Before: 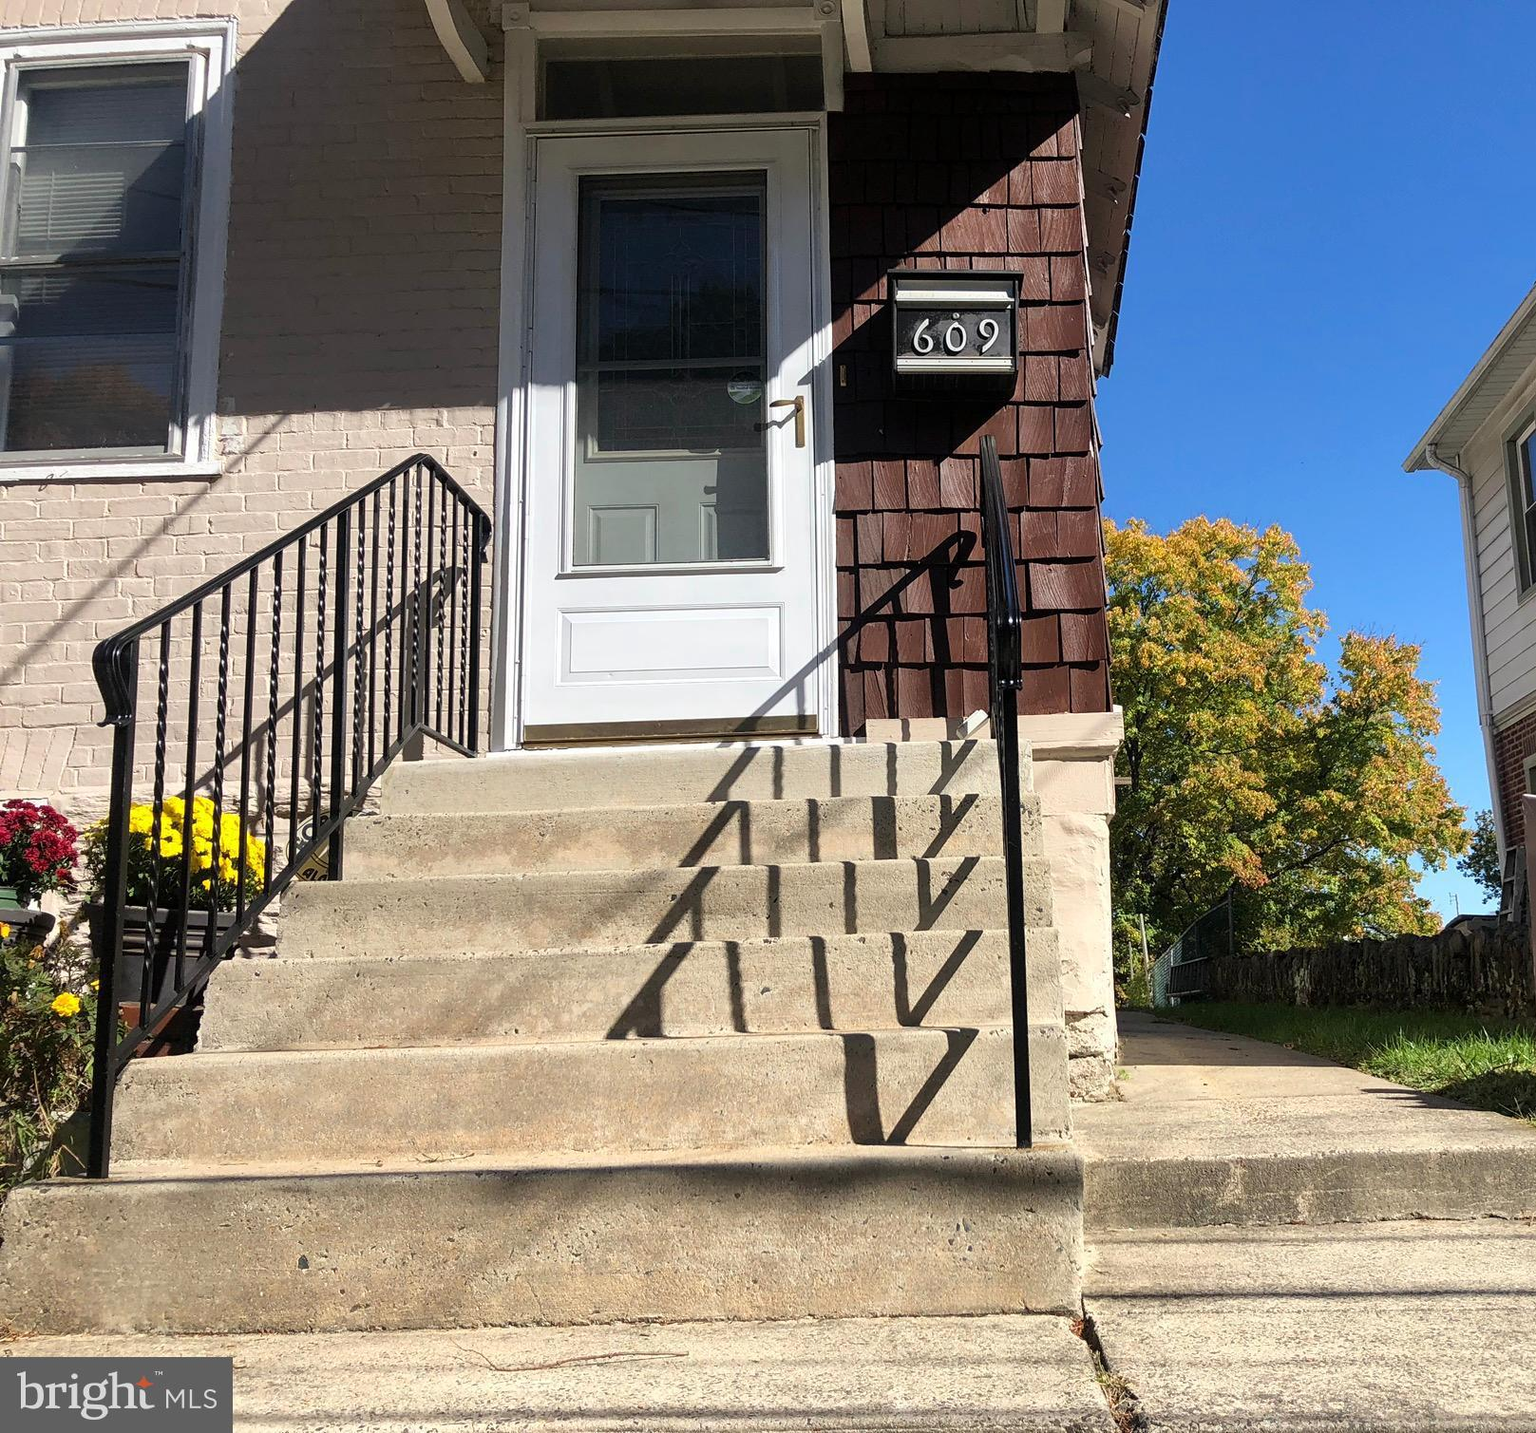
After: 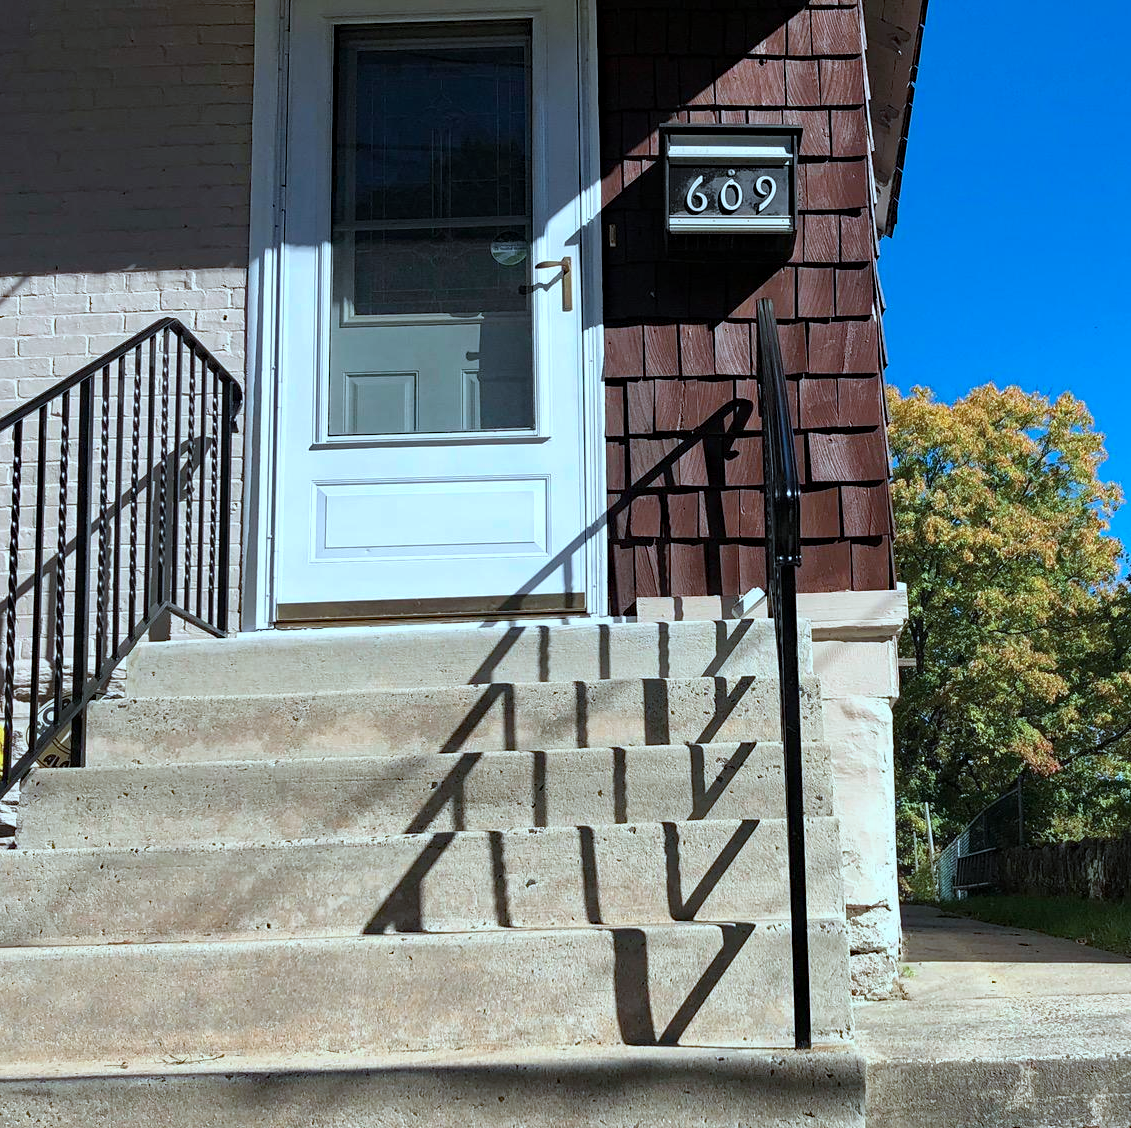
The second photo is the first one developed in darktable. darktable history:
white balance: emerald 1
crop and rotate: left 17.046%, top 10.659%, right 12.989%, bottom 14.553%
exposure: exposure -0.048 EV, compensate highlight preservation false
color correction: highlights a* -9.73, highlights b* -21.22
haze removal: strength 0.29, distance 0.25, compatibility mode true, adaptive false
